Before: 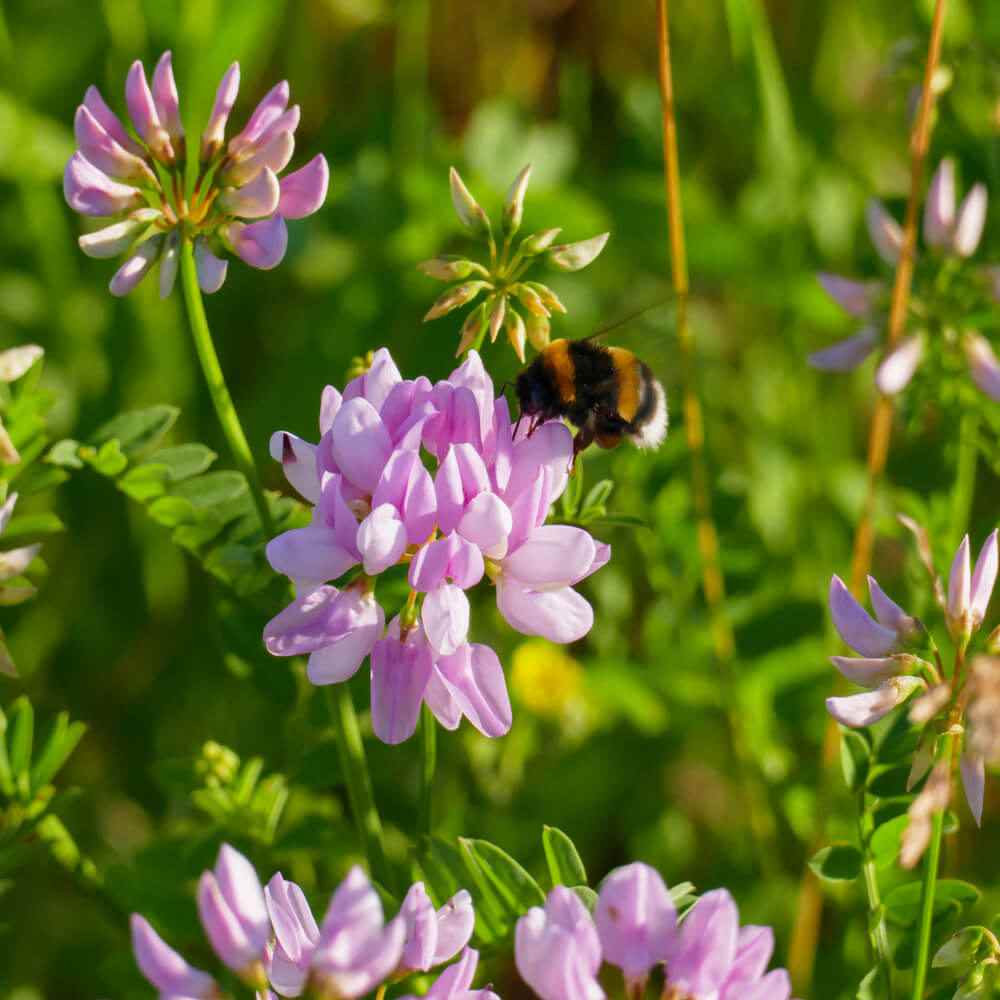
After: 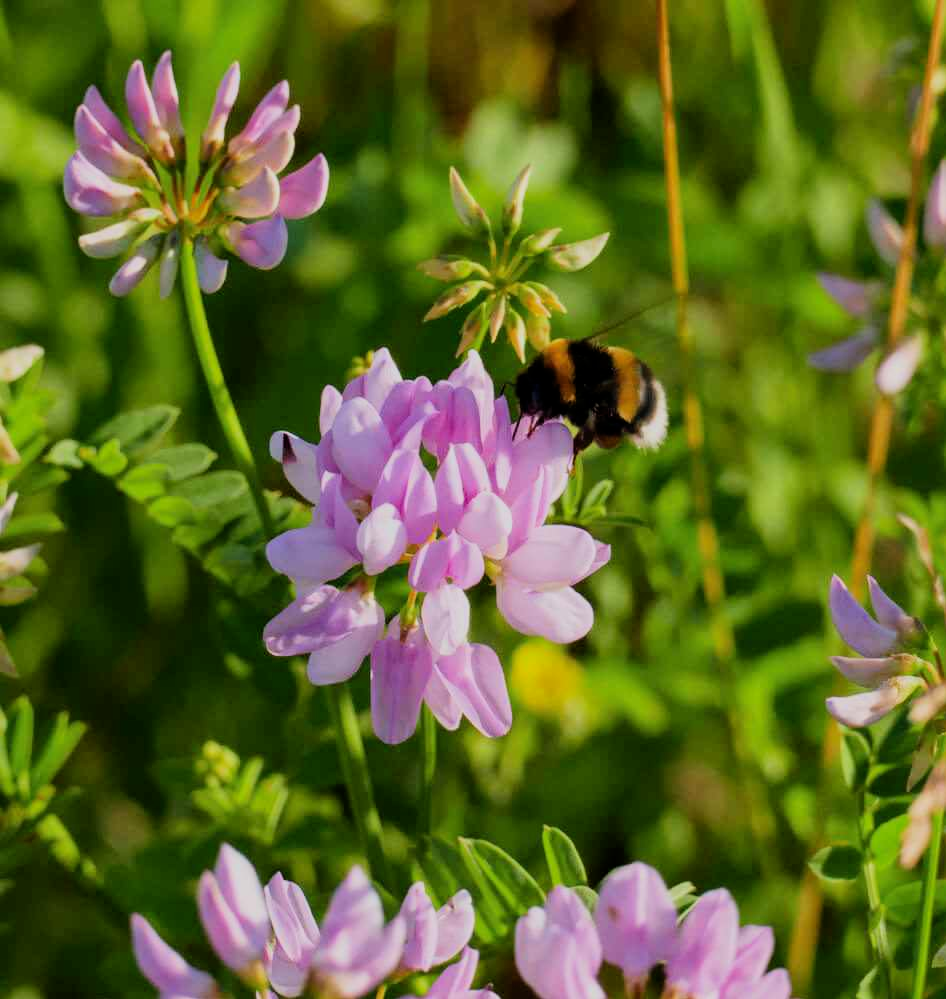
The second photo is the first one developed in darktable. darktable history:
crop and rotate: left 0%, right 5.335%
filmic rgb: middle gray luminance 29.15%, black relative exposure -10.23 EV, white relative exposure 5.49 EV, threshold 2.99 EV, target black luminance 0%, hardness 3.97, latitude 1.98%, contrast 1.131, highlights saturation mix 5.14%, shadows ↔ highlights balance 14.37%, color science v6 (2022), enable highlight reconstruction true
